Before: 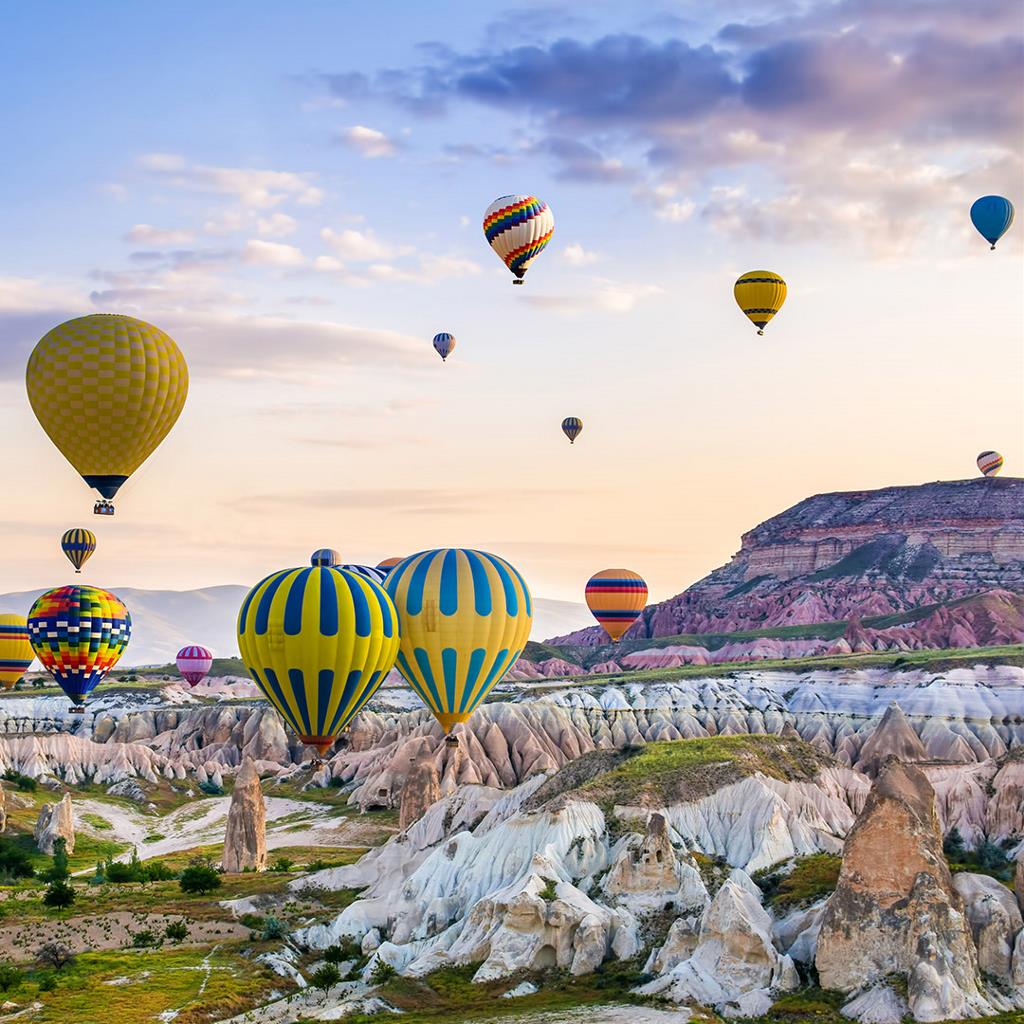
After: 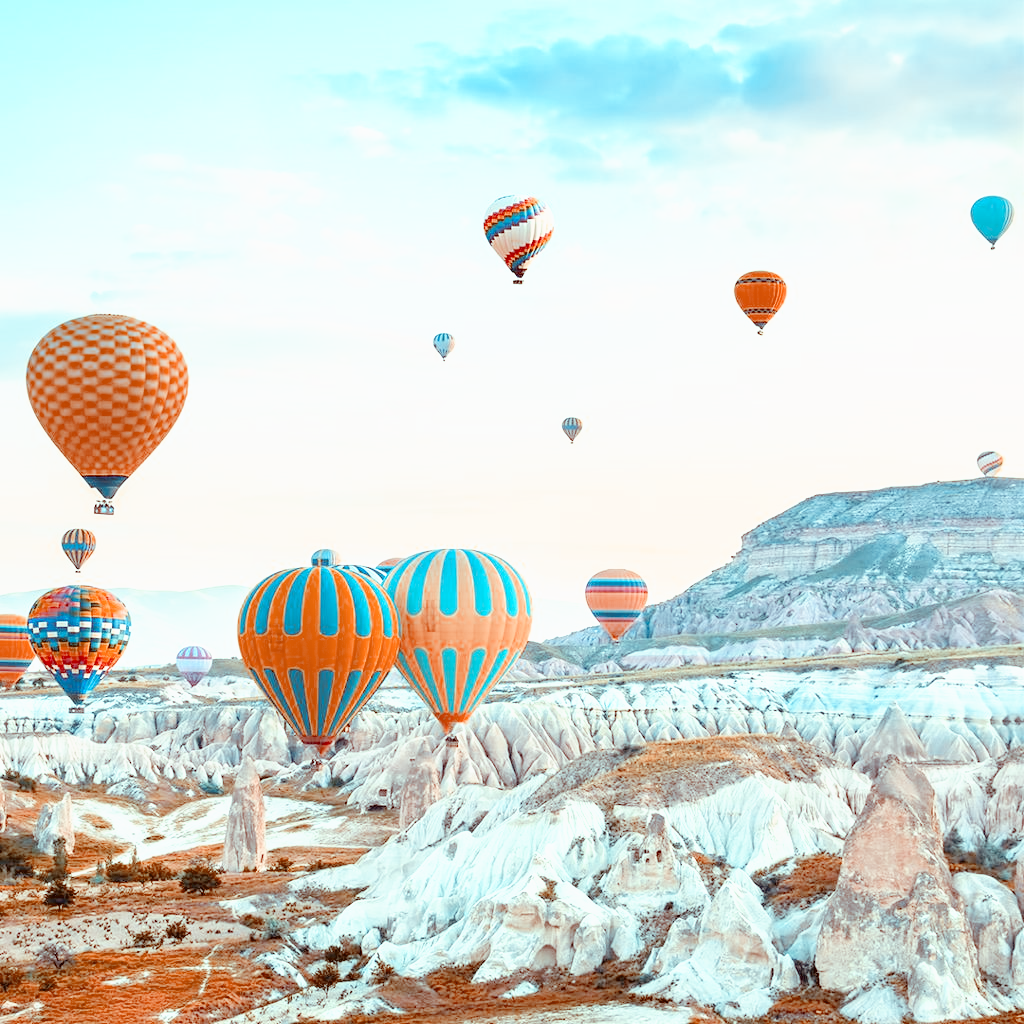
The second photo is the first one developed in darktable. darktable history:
tone curve: curves: ch0 [(0, 0) (0.003, 0.002) (0.011, 0.009) (0.025, 0.02) (0.044, 0.036) (0.069, 0.057) (0.1, 0.081) (0.136, 0.115) (0.177, 0.153) (0.224, 0.202) (0.277, 0.264) (0.335, 0.333) (0.399, 0.409) (0.468, 0.491) (0.543, 0.58) (0.623, 0.675) (0.709, 0.777) (0.801, 0.88) (0.898, 0.98) (1, 1)], preserve colors none
color look up table: target L [89.11, 79.28, 48.86, 47.8, 34.74, 27.99, 197.97, 92.08, 90.1, 59.56, 56.6, 80.68, 56.24, 52.28, 64.49, 66.9, 48.45, 50.24, 60.58, 50.79, 38.95, 30.14, 86.23, 80.76, 80.53, 74.78, 63.32, 62.05, 64.39, 68.1, 46, 53.19, 28.23, 30.26, 41.83, 20.36, 17.34, 13.9, 11.16, 81.72, 81.88, 81.58, 81.28, 81.23, 82.22, 68.28, 69.72, 59.05, 52.92], target a [-11.31, -8.416, 25.17, -5.015, 5.114, 16.22, 0, -0.001, -8.951, 46.43, 45.86, -5.276, 53.92, 51.47, 15.19, -5.13, 54.15, 48.5, 26.42, 41.8, 46.02, 26.82, -9.731, -7.917, -8.084, -8.092, -15.73, 16.51, -5.736, -25.66, 7.151, -14.76, 11.02, 13.1, -1.847, 12.07, 15.08, 15.69, 15.14, -9.642, -14.47, -10.82, -10.19, -12.25, -13.15, -26.8, -32.78, -25.78, -17.22], target b [2.565, -1.155, 42.68, 18.36, 23.54, 24.54, 0.001, 0.006, 0.62, 58.75, 56.85, -0.506, 53.41, 54.81, 11, -1.792, 52.33, 33.57, 4.051, 24.92, 35.35, 20.63, 0.864, -1.334, -0.94, -1.384, -20.18, -5.722, -21.68, -35.62, 2.796, -36.13, 3.462, -6.911, -34.57, 4.307, 3.126, 1.857, 1.794, -1.072, -3.559, -2.721, -2.898, -2.868, -4.4, -8.152, -24.01, -25.41, -20.01], num patches 49
